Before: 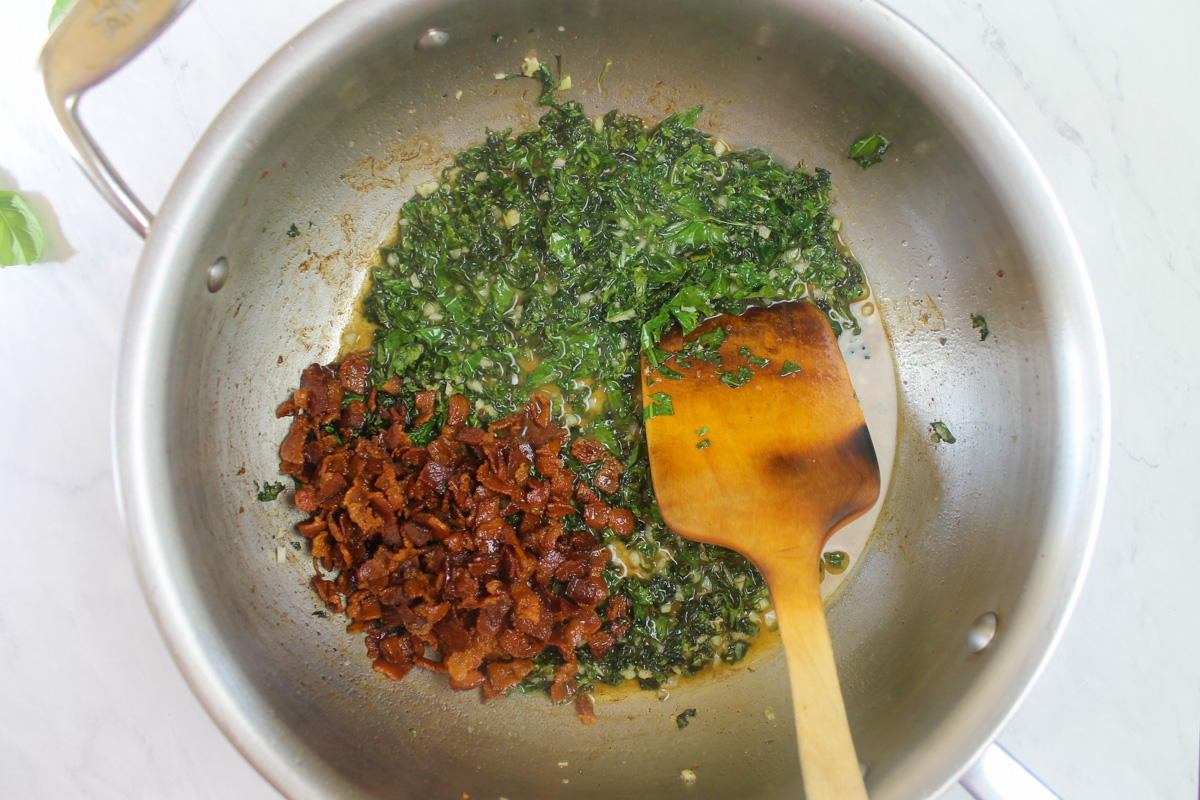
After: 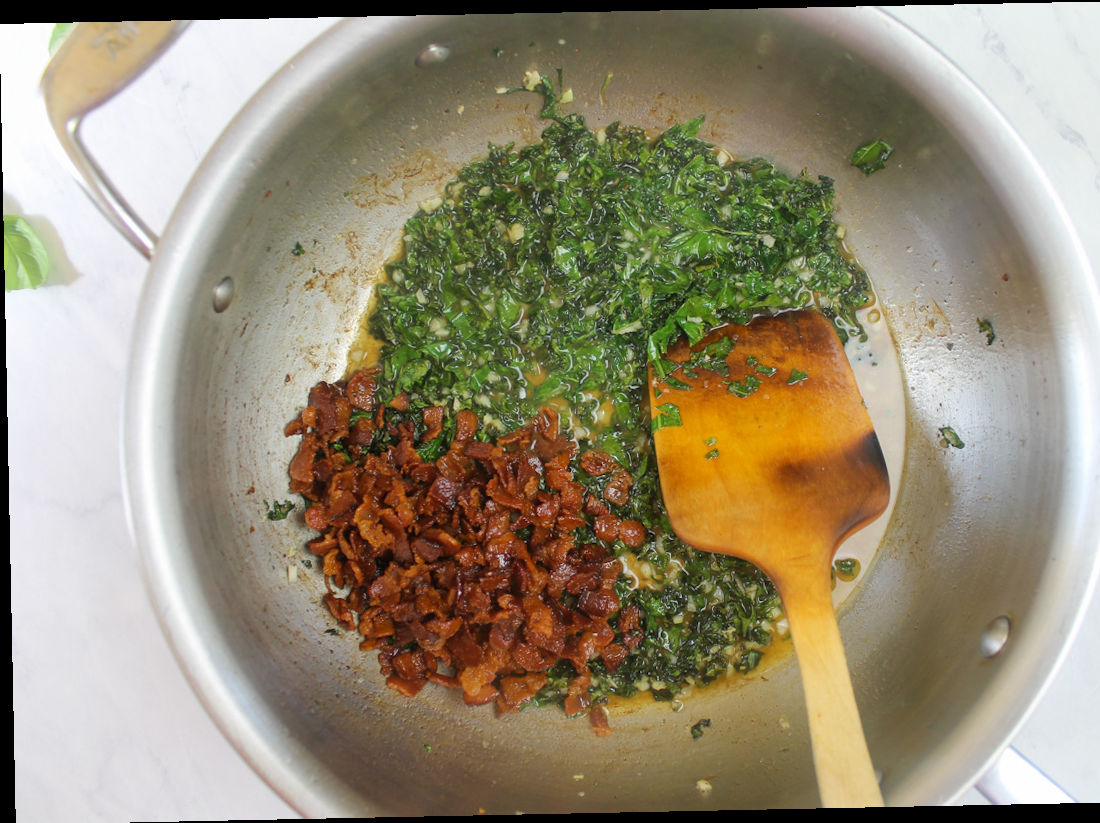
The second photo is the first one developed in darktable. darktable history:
crop: right 9.509%, bottom 0.031%
rotate and perspective: rotation -1.17°, automatic cropping off
